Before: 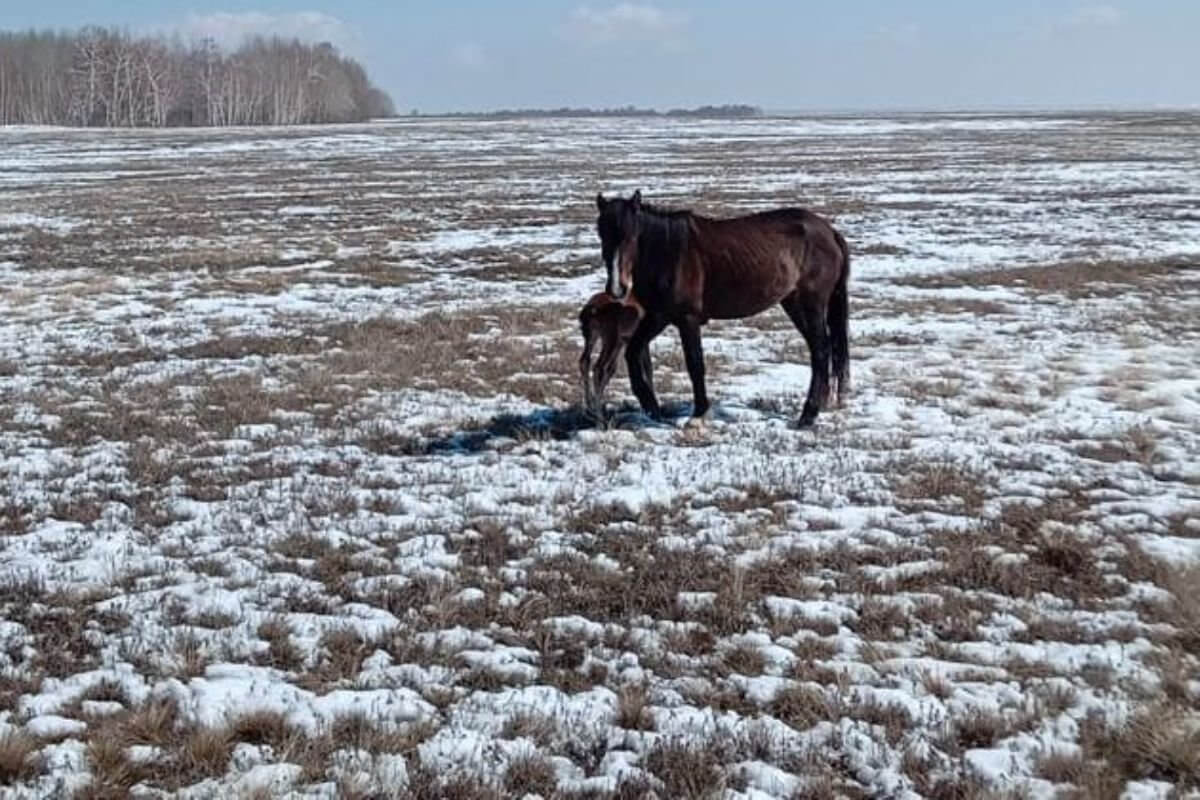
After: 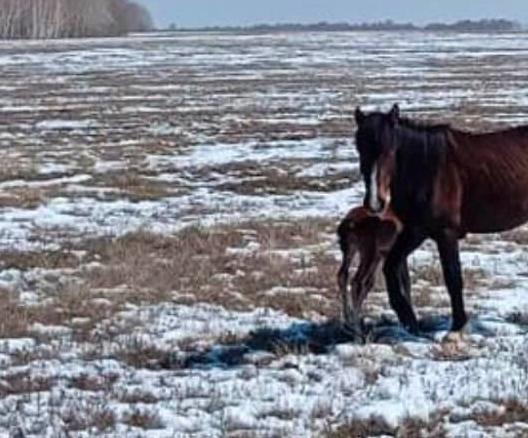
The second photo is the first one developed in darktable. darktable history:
crop: left 20.248%, top 10.86%, right 35.675%, bottom 34.321%
velvia: on, module defaults
